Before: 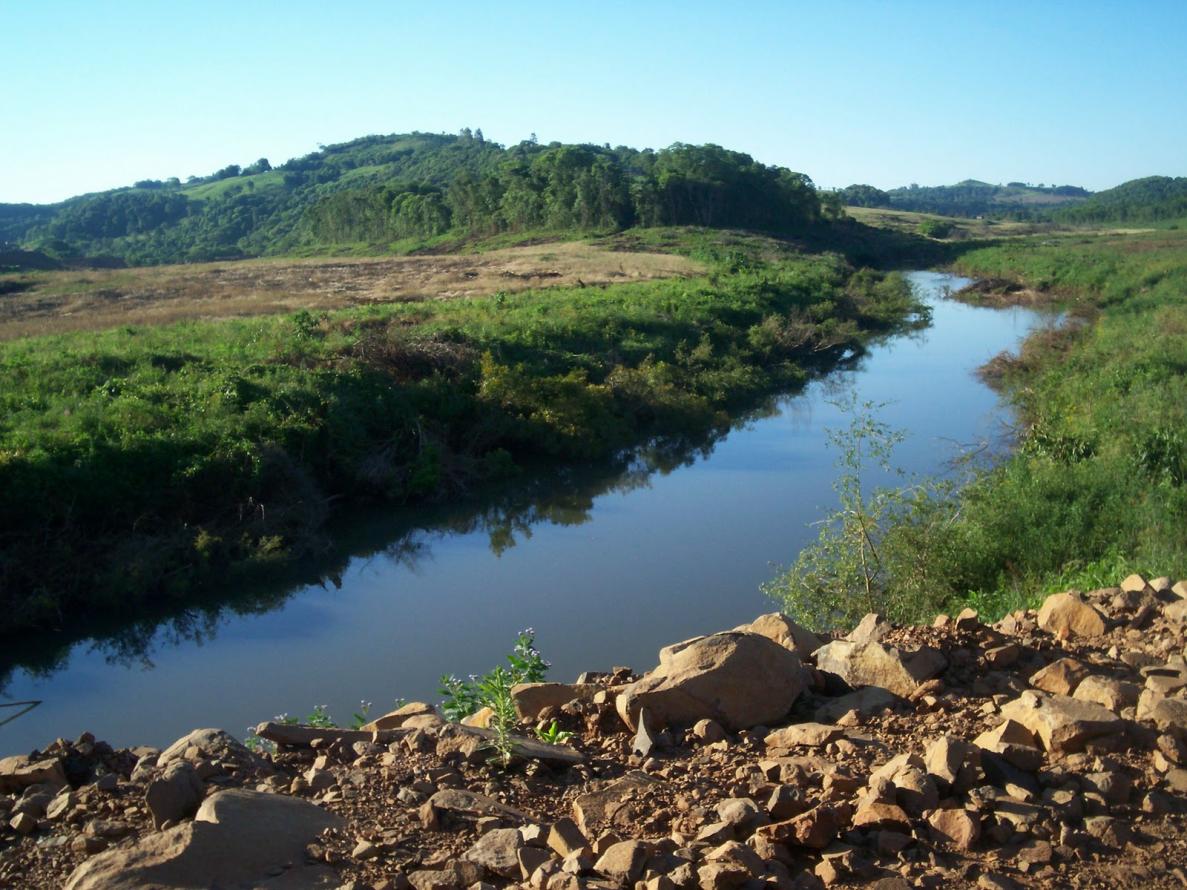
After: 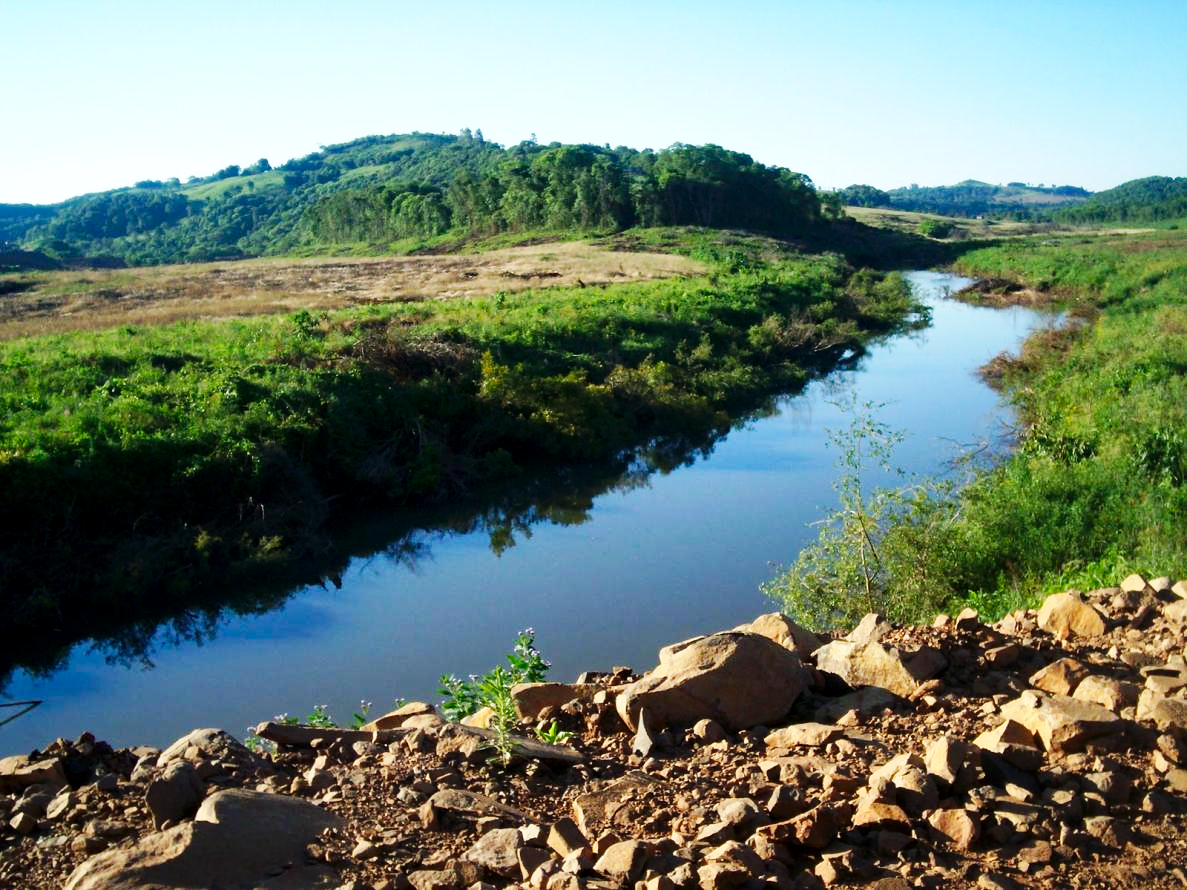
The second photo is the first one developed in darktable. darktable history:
exposure: black level correction 0.002, exposure 0.147 EV, compensate highlight preservation false
haze removal: compatibility mode true, adaptive false
base curve: curves: ch0 [(0, 0) (0.032, 0.025) (0.121, 0.166) (0.206, 0.329) (0.605, 0.79) (1, 1)], preserve colors none
